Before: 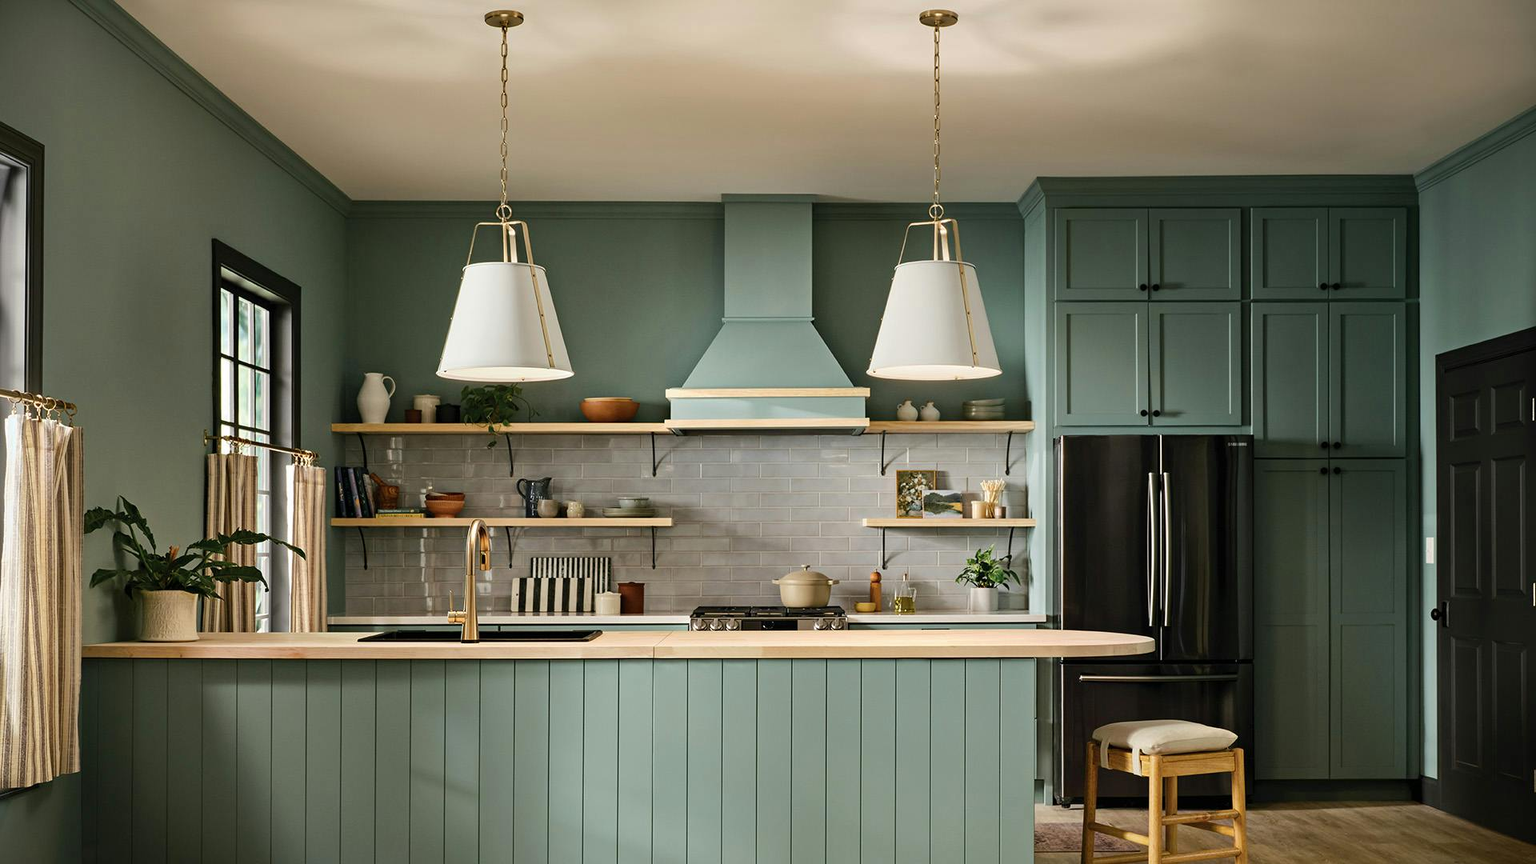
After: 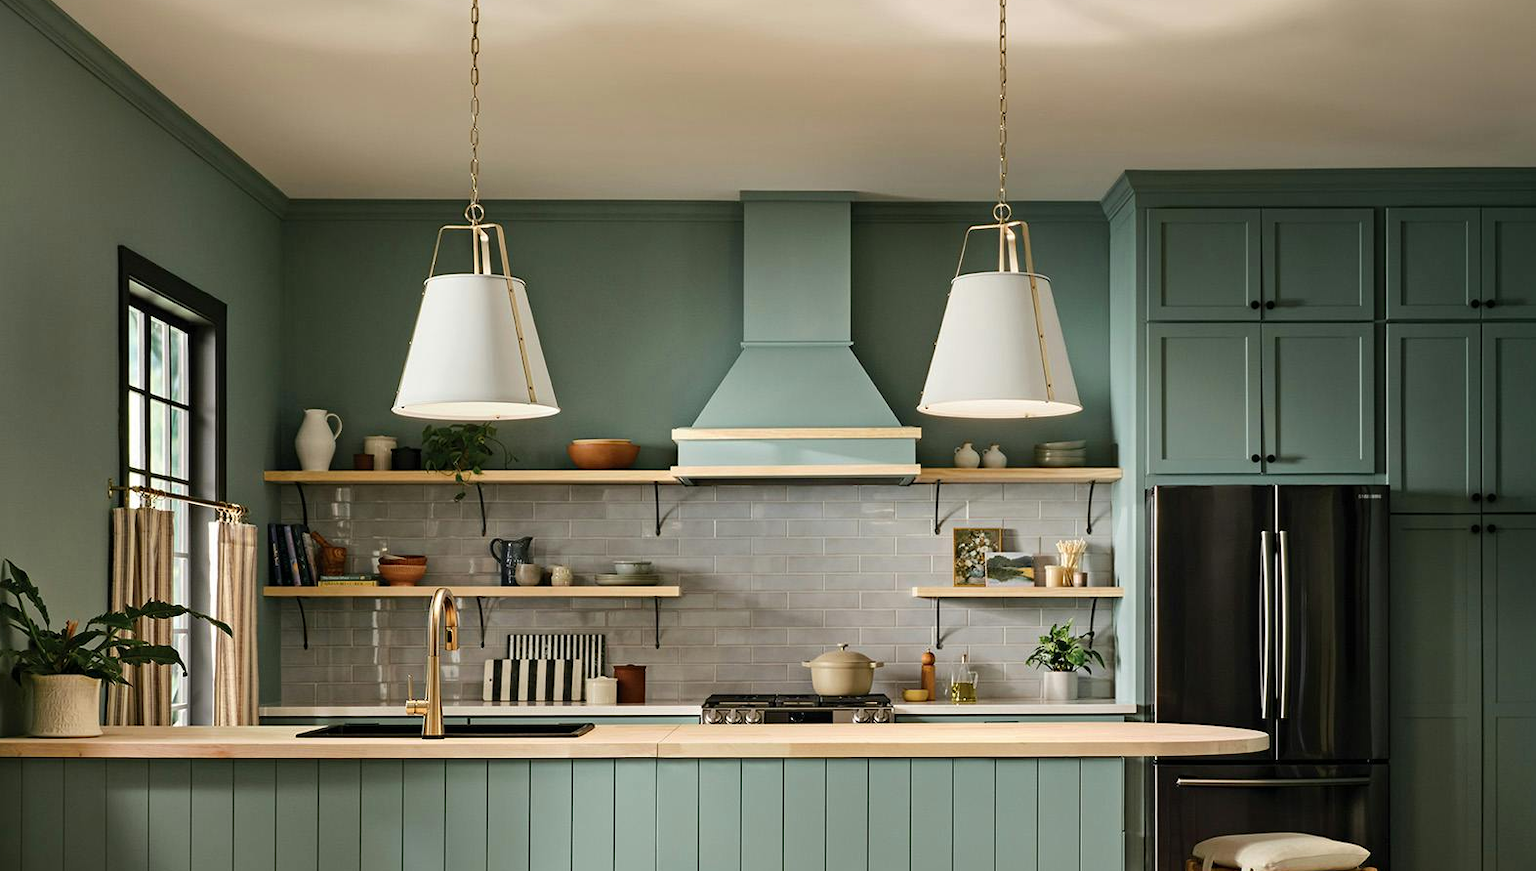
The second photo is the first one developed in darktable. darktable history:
crop and rotate: left 7.51%, top 4.473%, right 10.539%, bottom 12.926%
